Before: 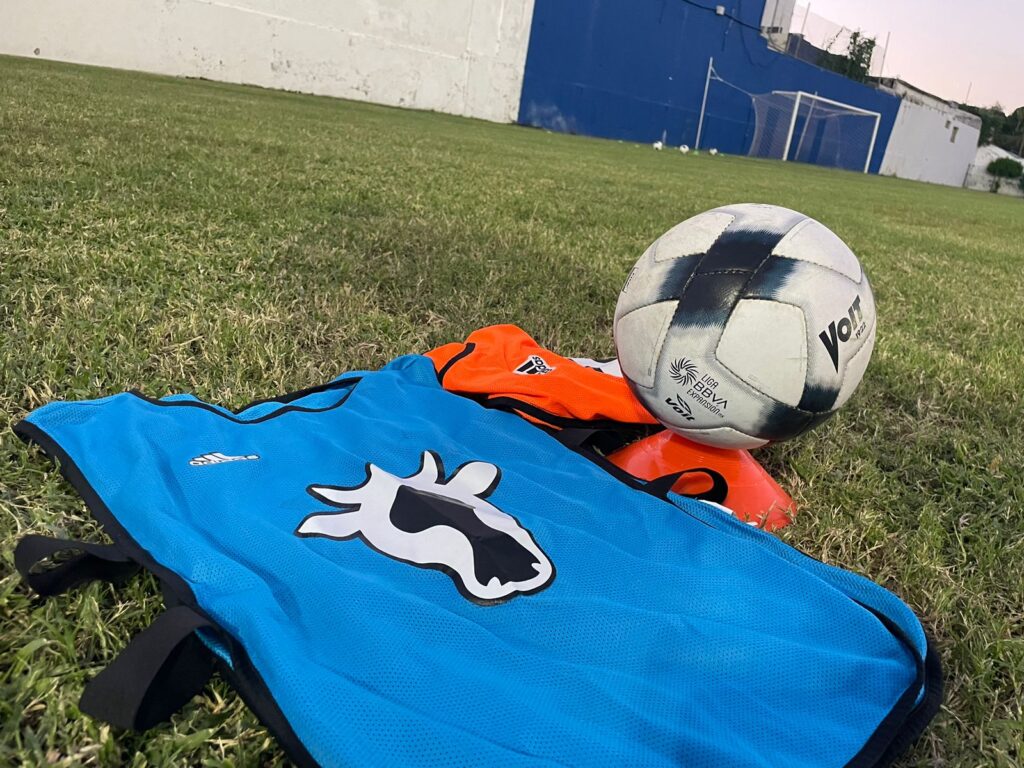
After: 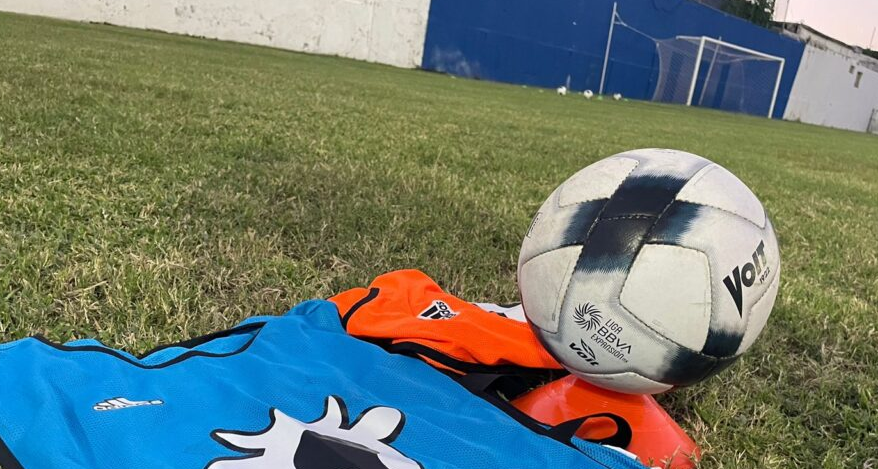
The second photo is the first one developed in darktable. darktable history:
crop and rotate: left 9.39%, top 7.215%, right 4.867%, bottom 31.678%
